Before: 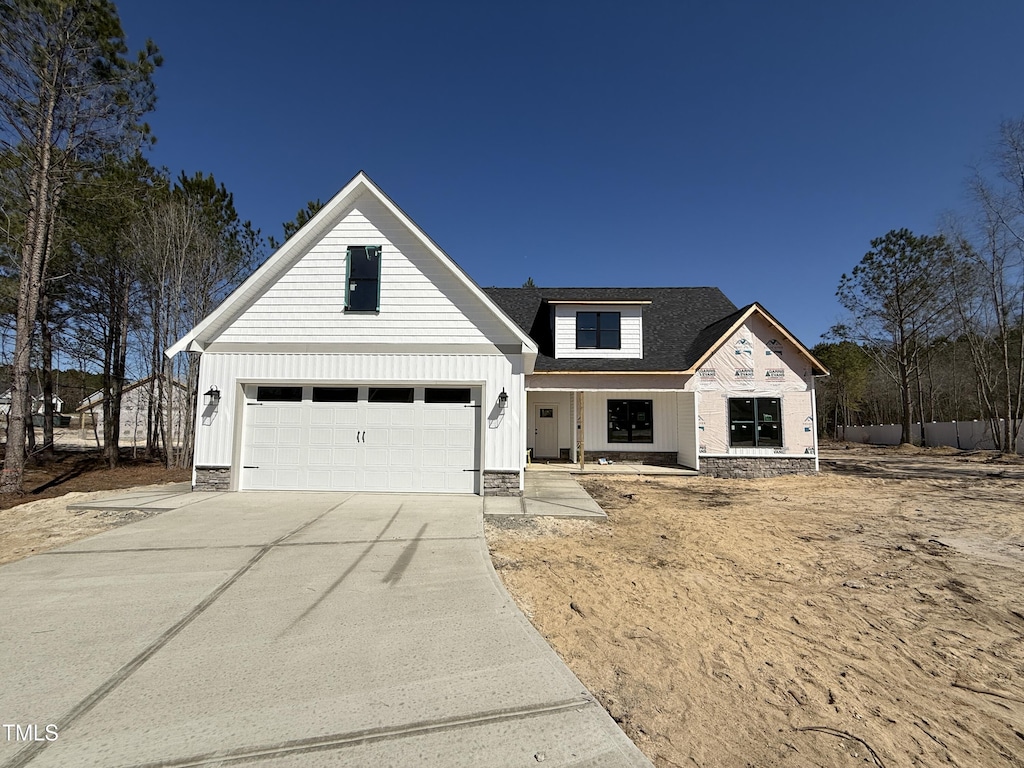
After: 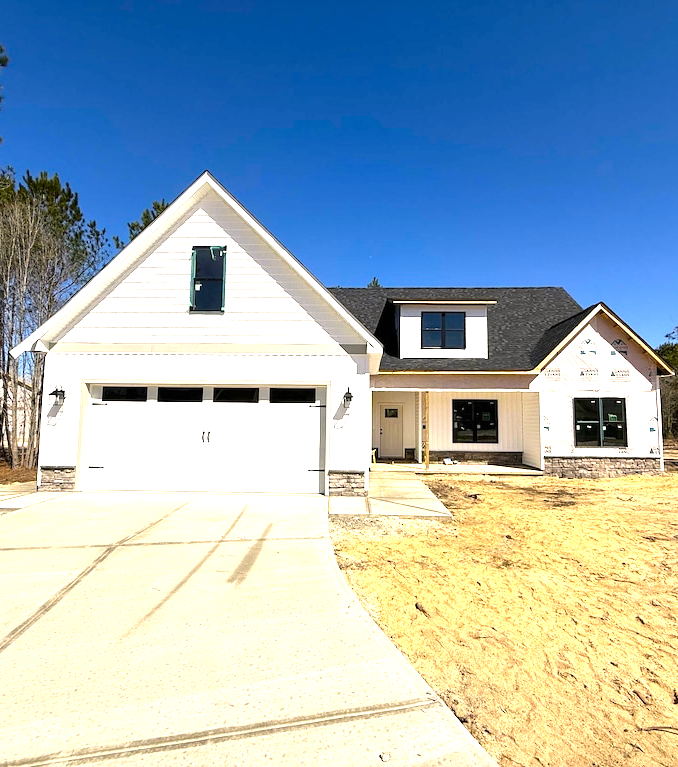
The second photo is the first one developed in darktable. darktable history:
crop and rotate: left 15.214%, right 18.49%
color balance rgb: highlights gain › chroma 1.718%, highlights gain › hue 55.05°, perceptual saturation grading › global saturation 19.715%, global vibrance 35.813%, contrast 9.349%
exposure: black level correction 0, exposure 1.105 EV, compensate exposure bias true, compensate highlight preservation false
